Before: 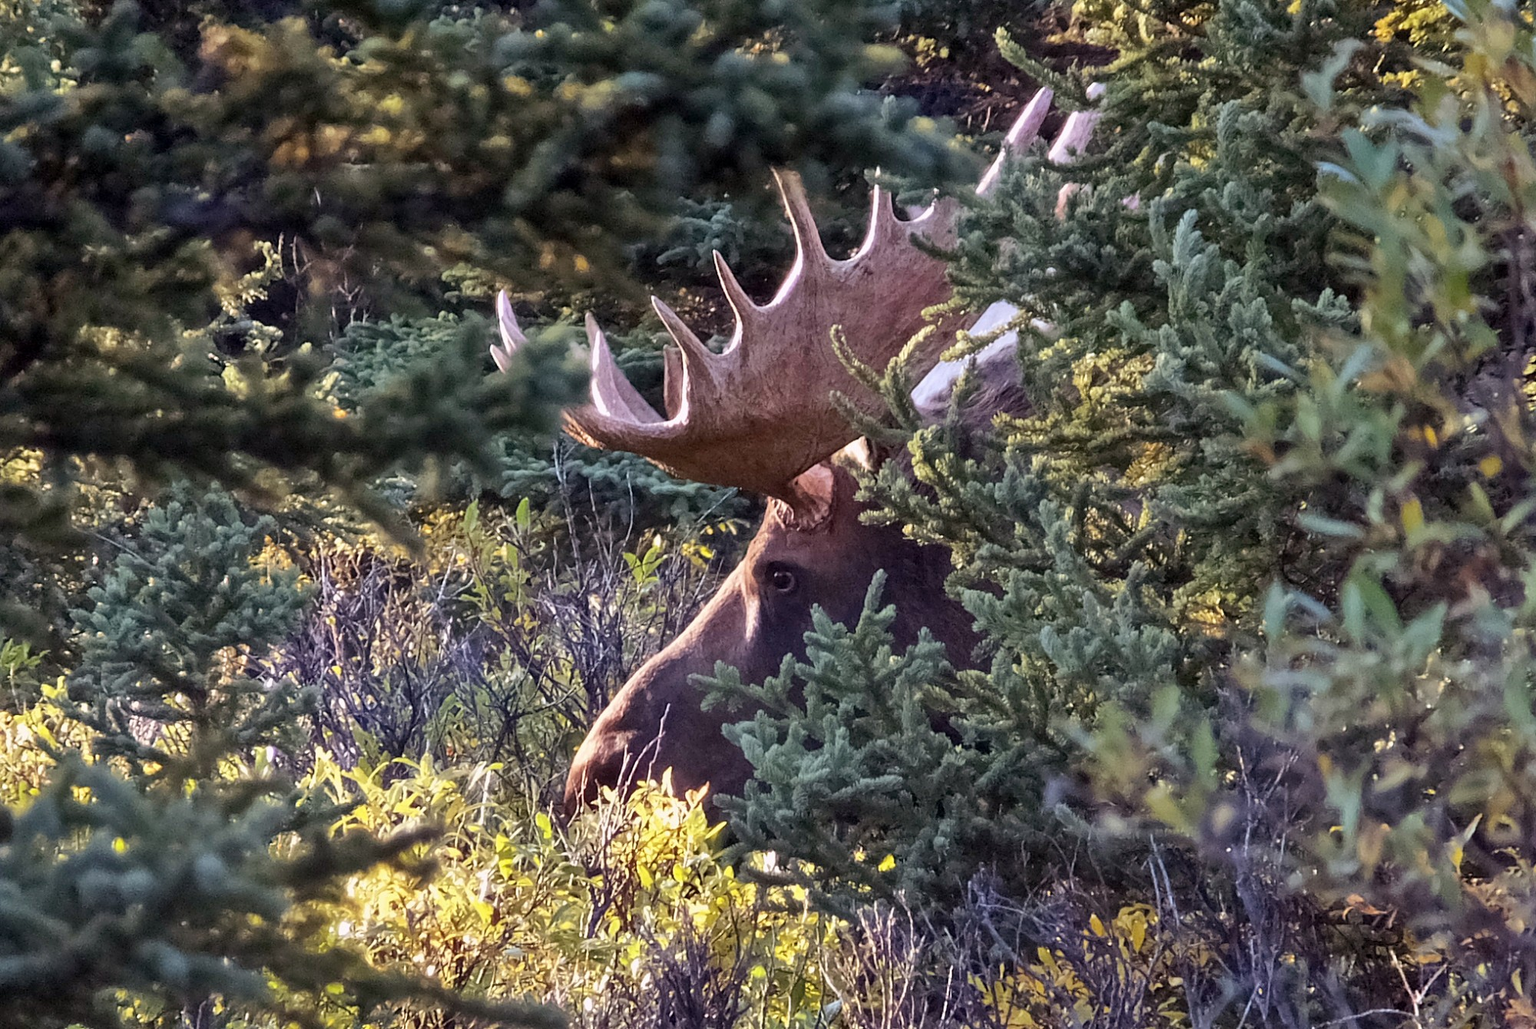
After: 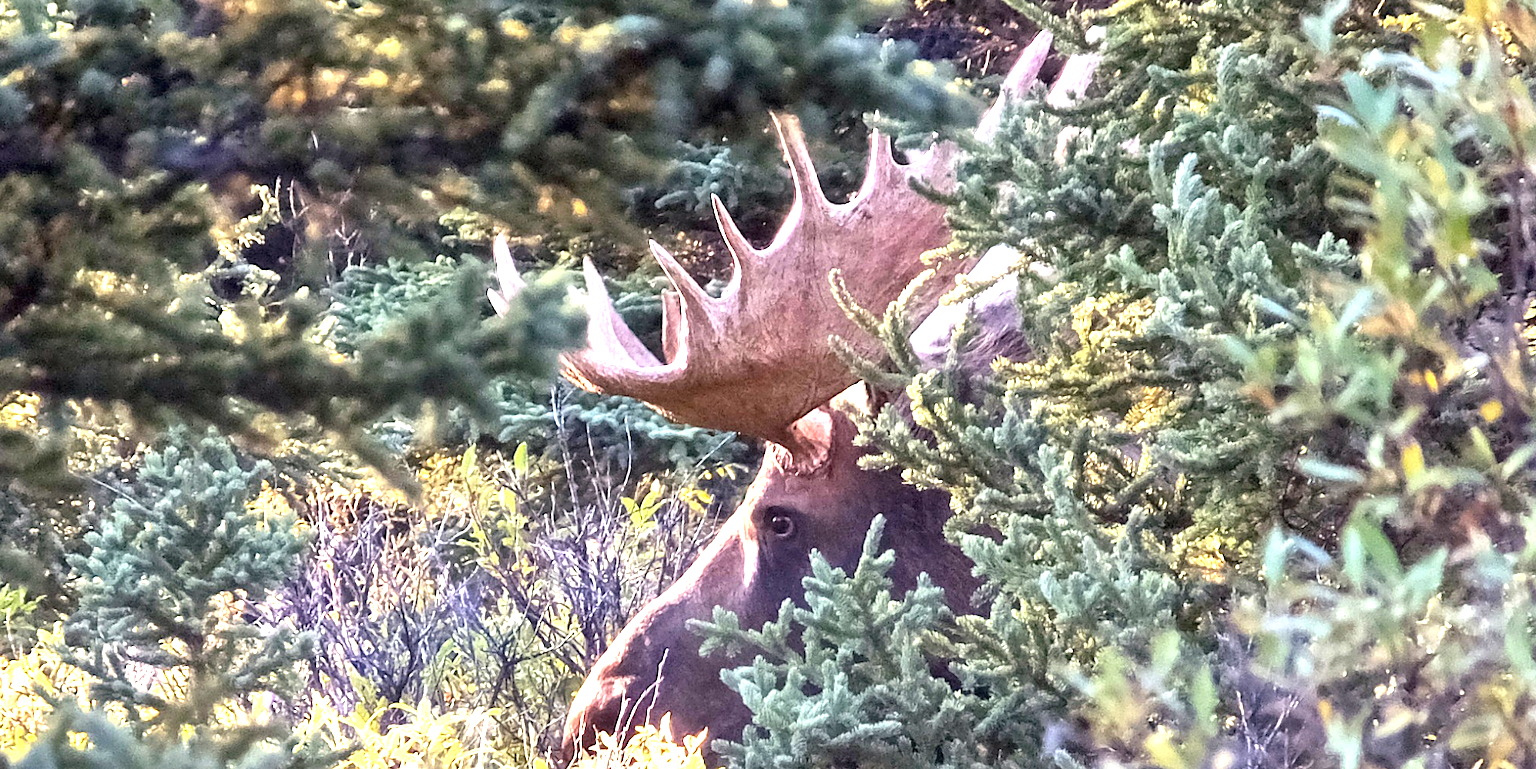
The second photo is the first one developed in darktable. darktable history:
crop: left 0.256%, top 5.552%, bottom 19.853%
exposure: black level correction 0, exposure 1.669 EV, compensate highlight preservation false
